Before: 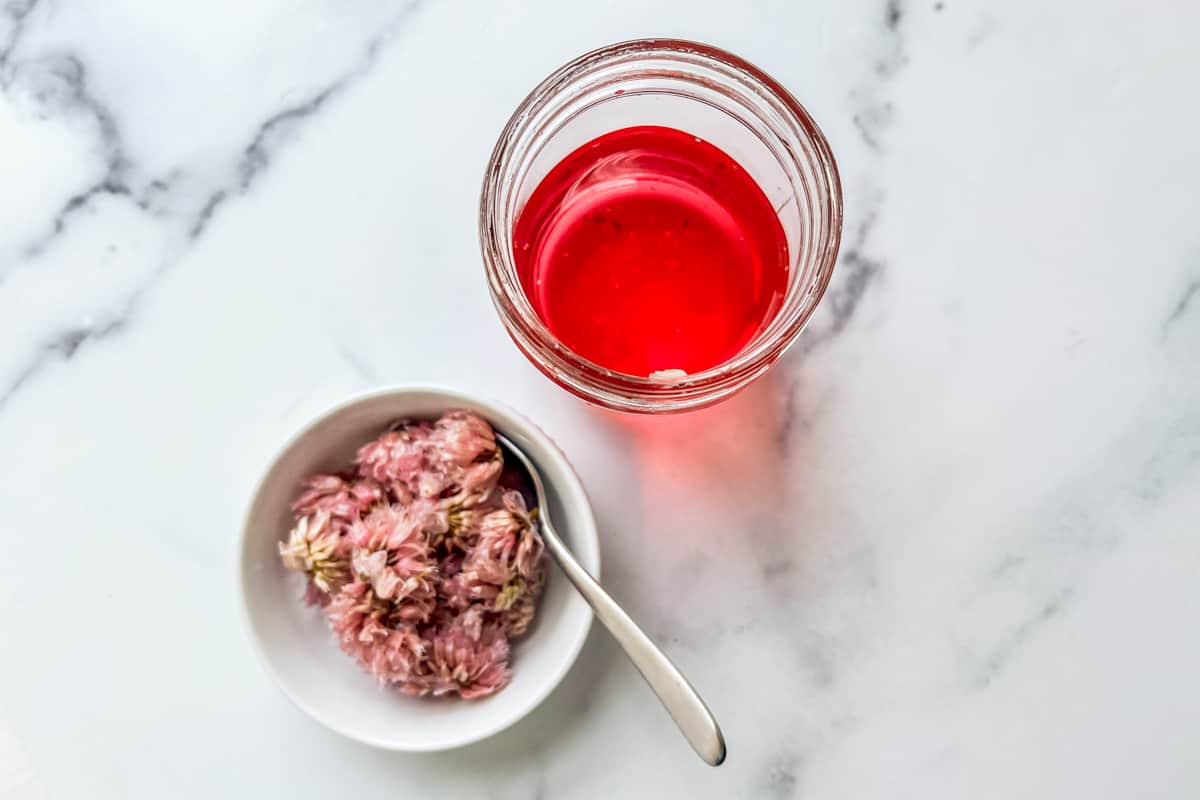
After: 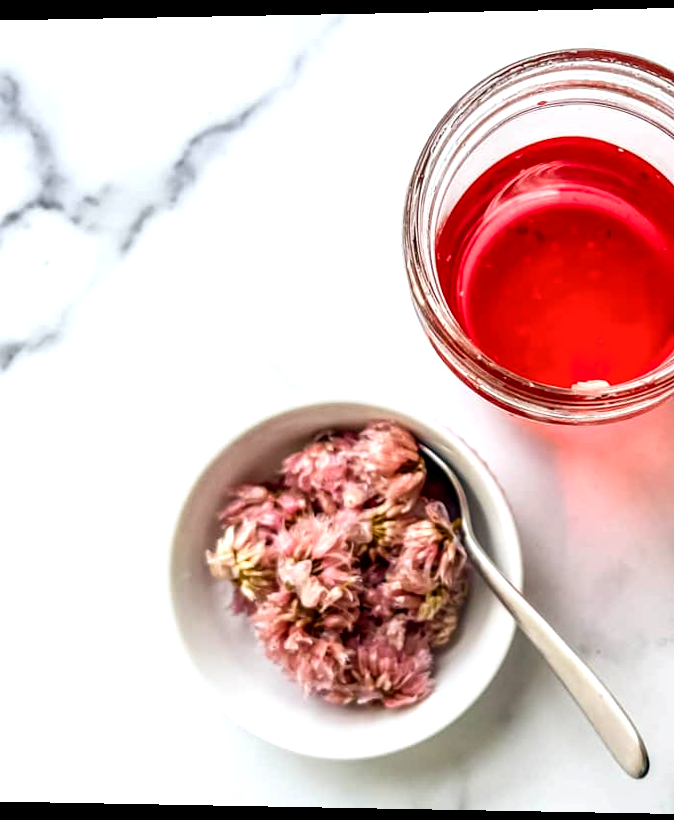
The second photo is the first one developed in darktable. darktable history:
crop: left 5.114%, right 38.589%
color balance rgb: shadows lift › luminance -20%, power › hue 72.24°, highlights gain › luminance 15%, global offset › hue 171.6°, perceptual saturation grading › highlights -15%, perceptual saturation grading › shadows 25%, global vibrance 30%, contrast 10%
rotate and perspective: lens shift (horizontal) -0.055, automatic cropping off
